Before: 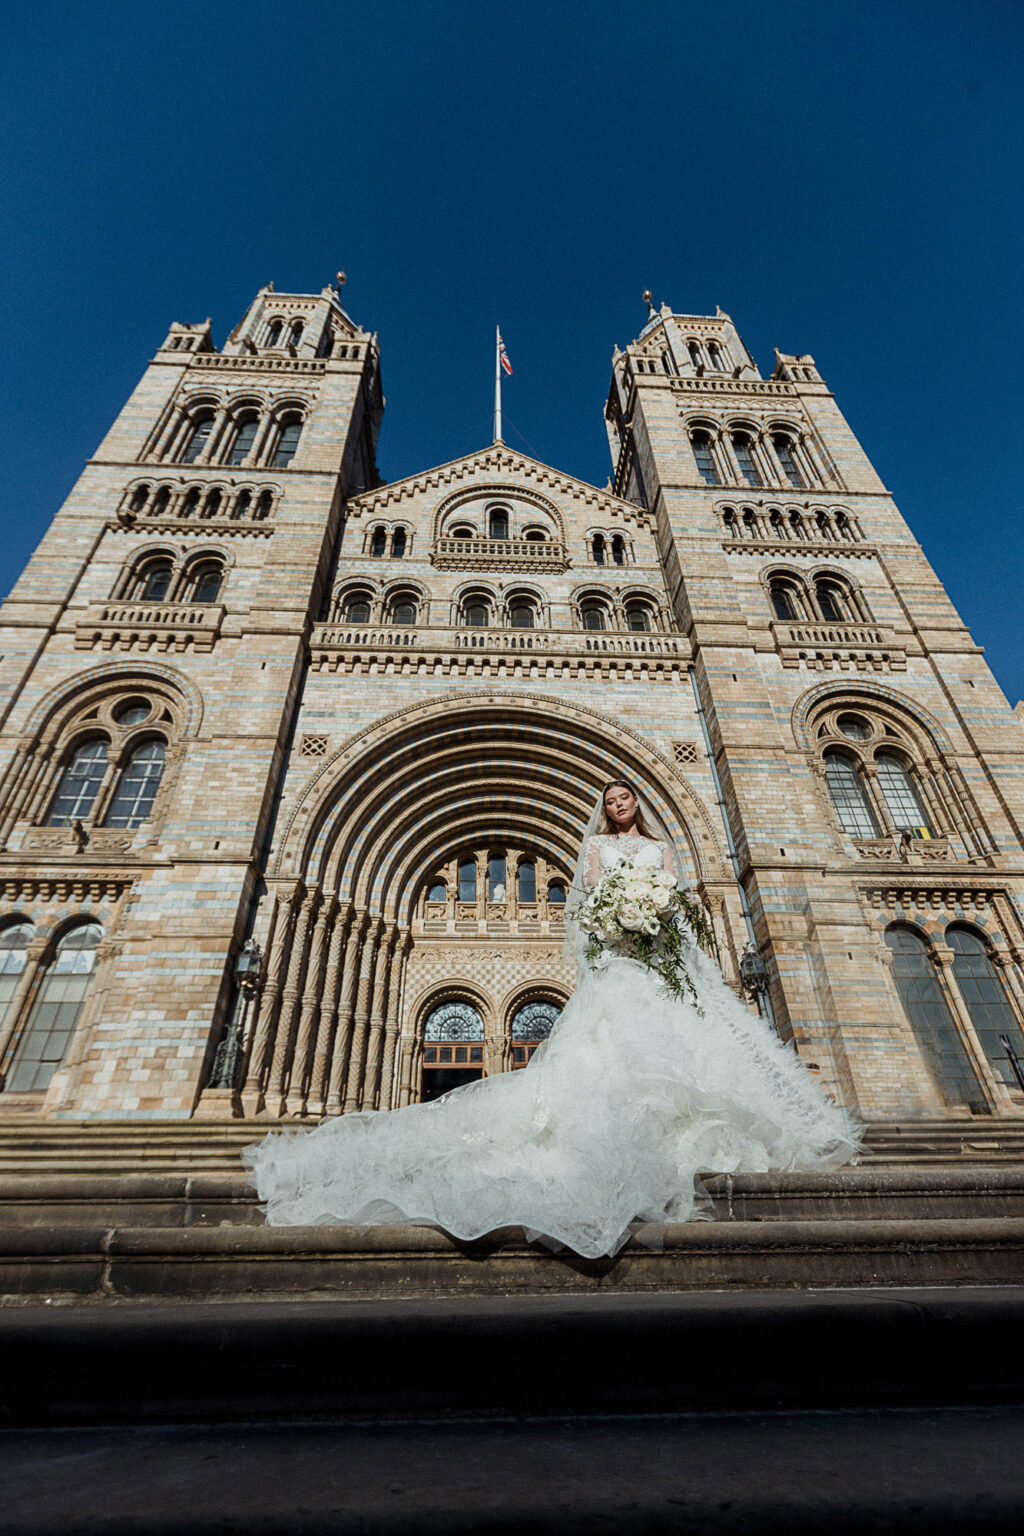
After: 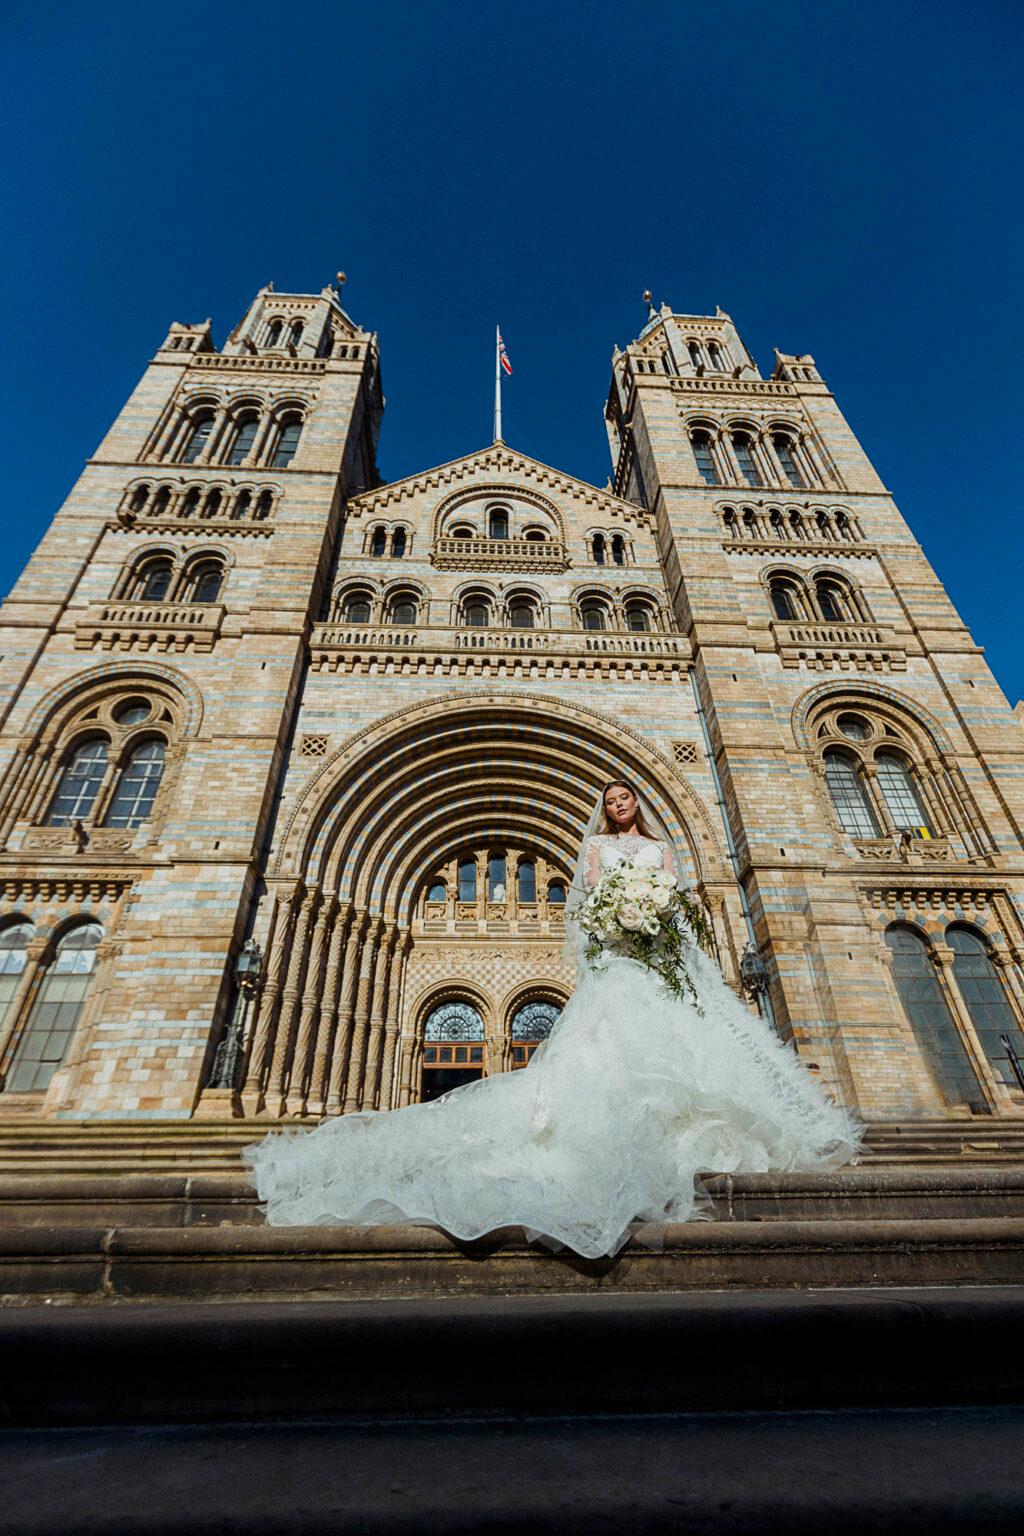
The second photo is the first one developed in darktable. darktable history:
color balance rgb: perceptual saturation grading › global saturation 24.975%, global vibrance 20%
